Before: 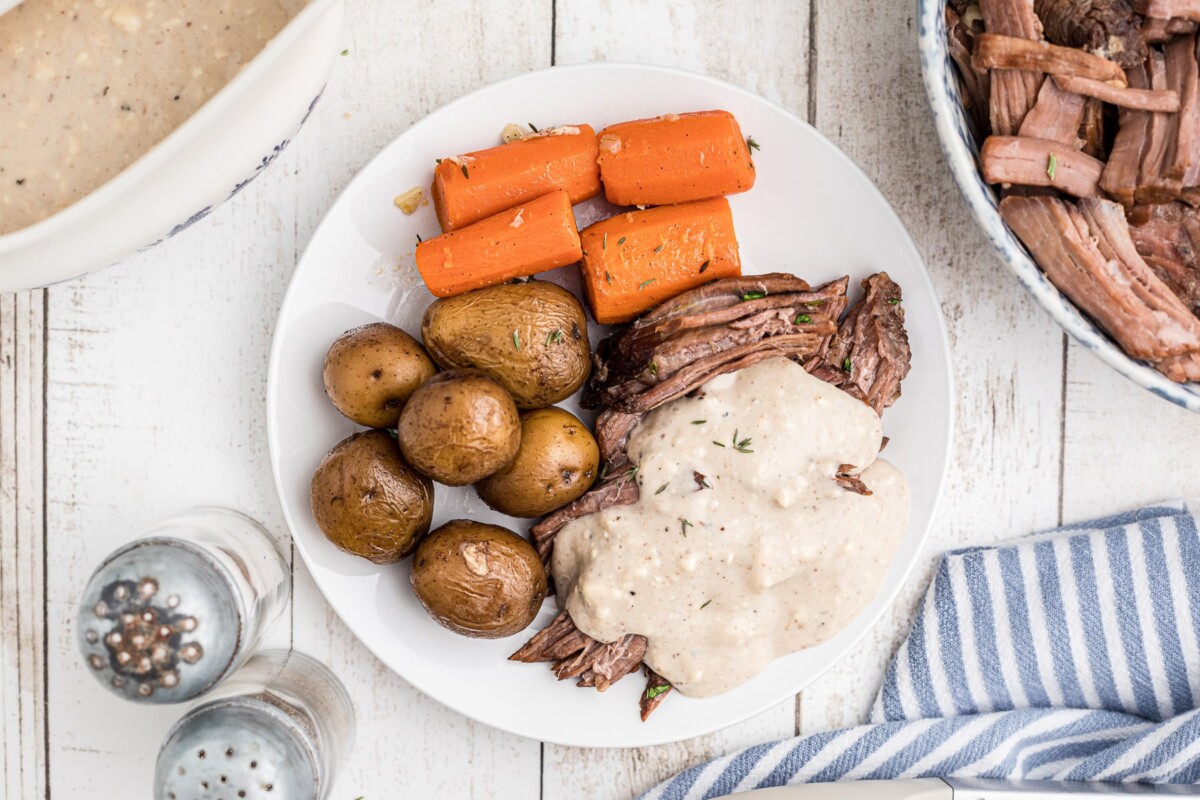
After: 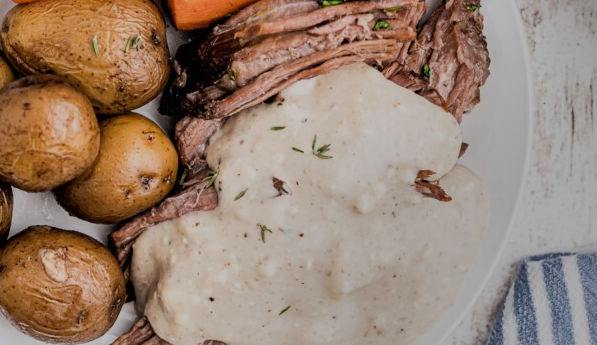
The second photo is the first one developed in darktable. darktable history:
crop: left 35.134%, top 36.802%, right 15.035%, bottom 19.985%
shadows and highlights: shadows 24.23, highlights -76.85, soften with gaussian
filmic rgb: black relative exposure -6.93 EV, white relative exposure 5.58 EV, hardness 2.86
